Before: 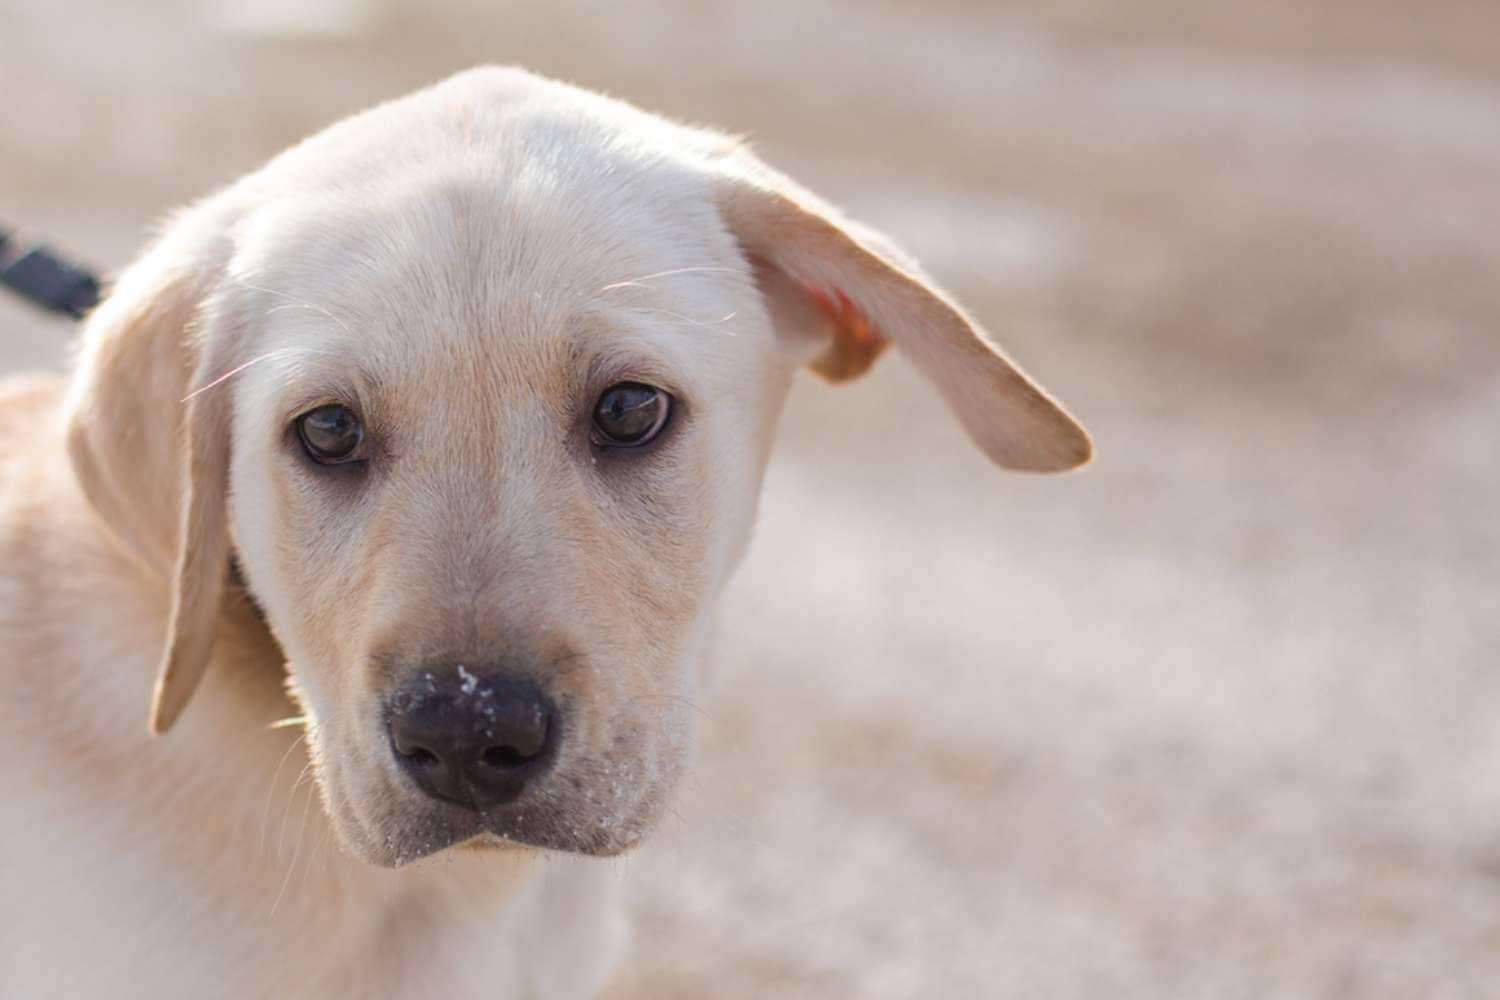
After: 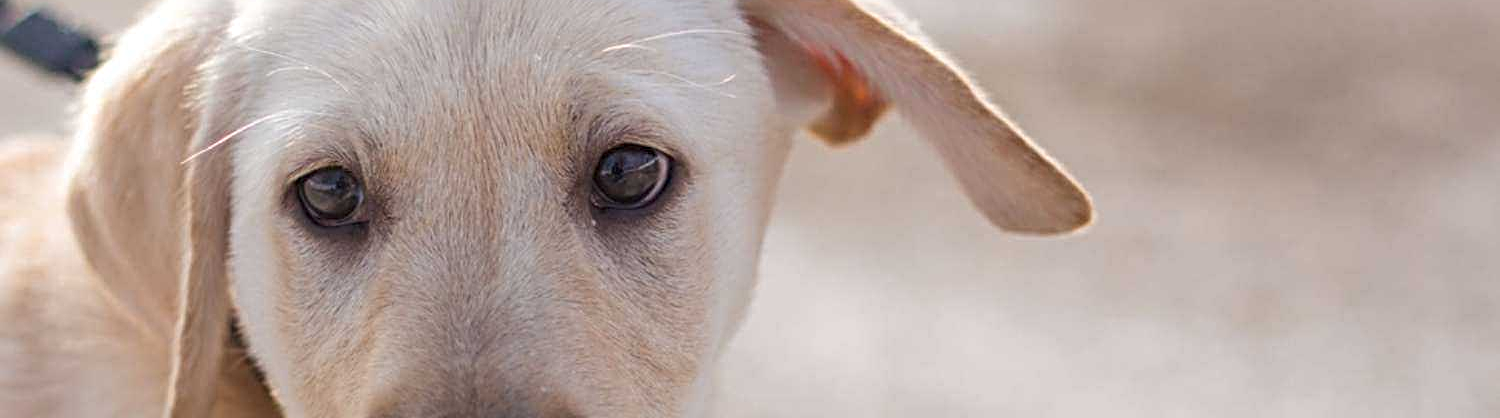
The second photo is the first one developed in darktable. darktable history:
sharpen: radius 4.883
crop and rotate: top 23.84%, bottom 34.294%
